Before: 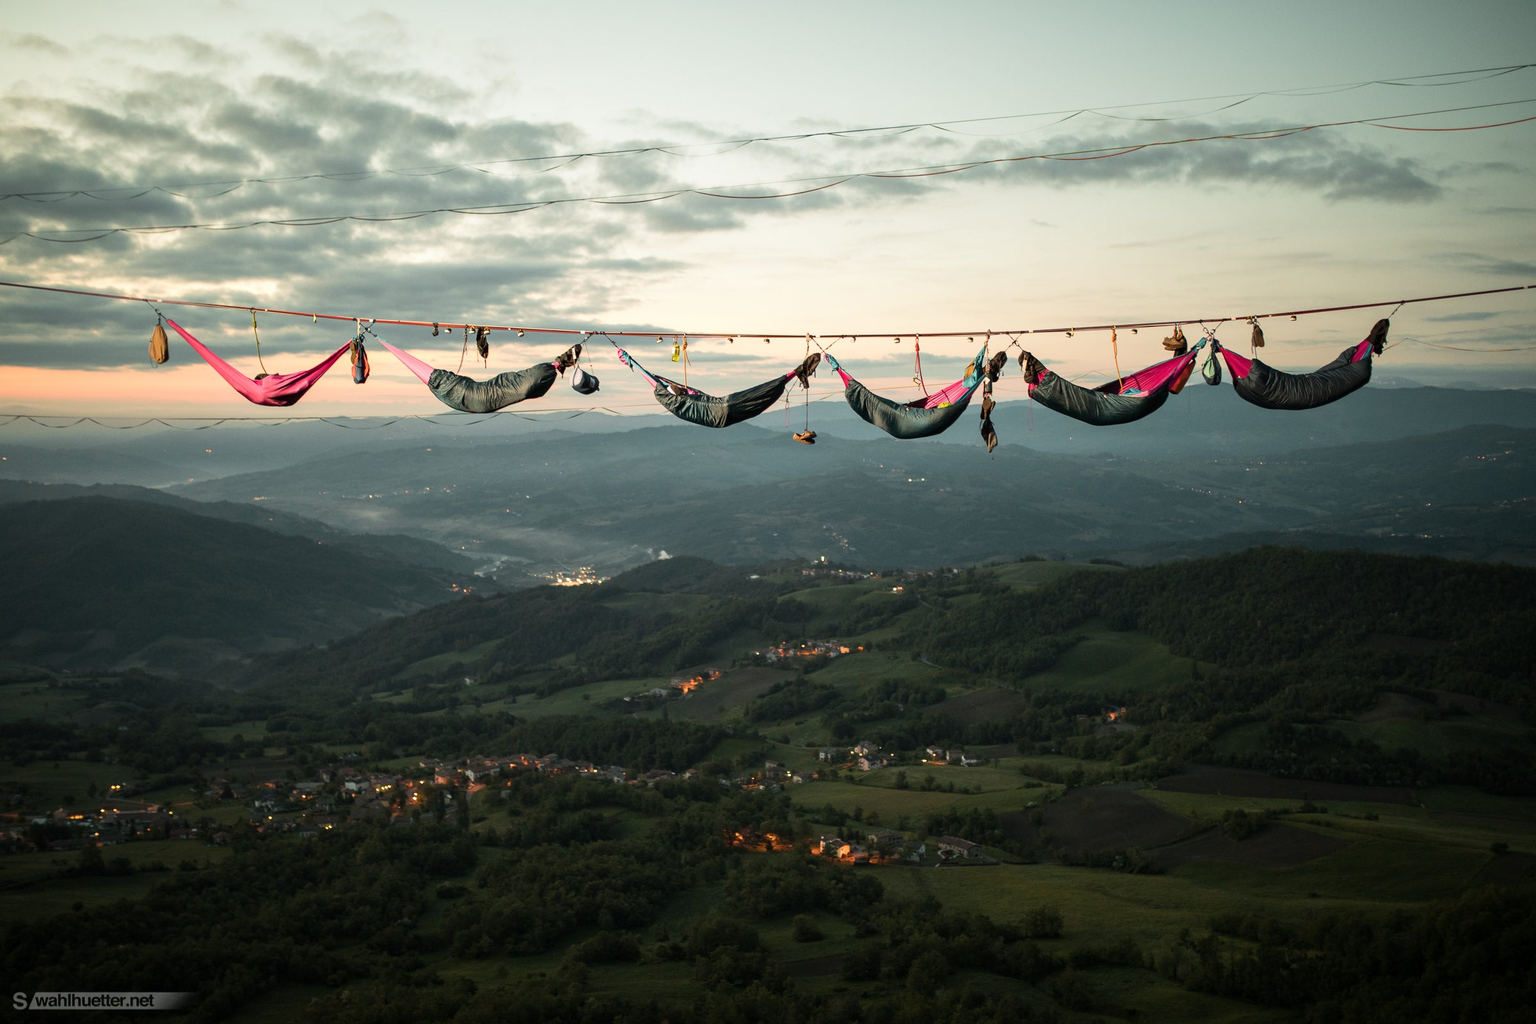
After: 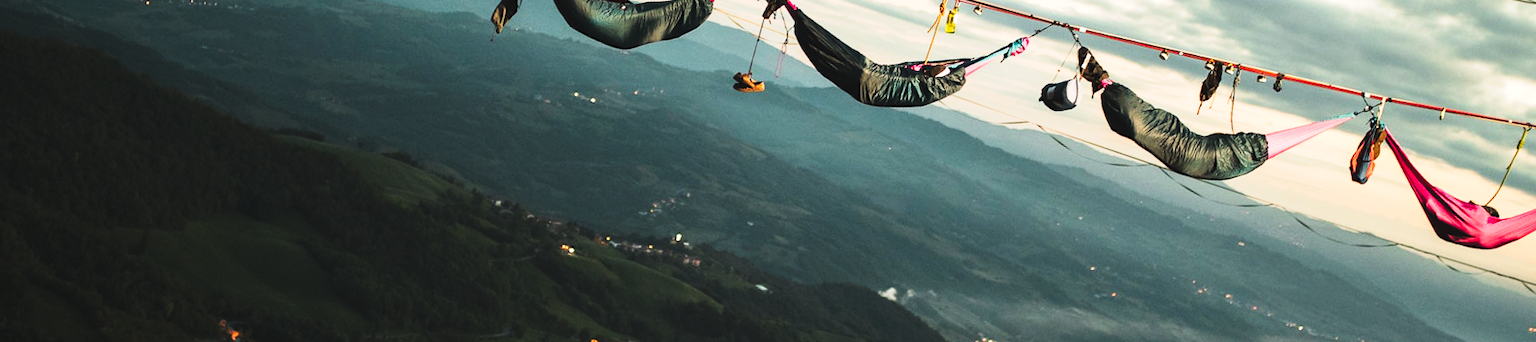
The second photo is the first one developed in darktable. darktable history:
crop and rotate: angle 16.12°, top 30.835%, bottom 35.653%
tone curve: curves: ch0 [(0, 0) (0.003, 0.06) (0.011, 0.059) (0.025, 0.065) (0.044, 0.076) (0.069, 0.088) (0.1, 0.102) (0.136, 0.116) (0.177, 0.137) (0.224, 0.169) (0.277, 0.214) (0.335, 0.271) (0.399, 0.356) (0.468, 0.459) (0.543, 0.579) (0.623, 0.705) (0.709, 0.823) (0.801, 0.918) (0.898, 0.963) (1, 1)], preserve colors none
